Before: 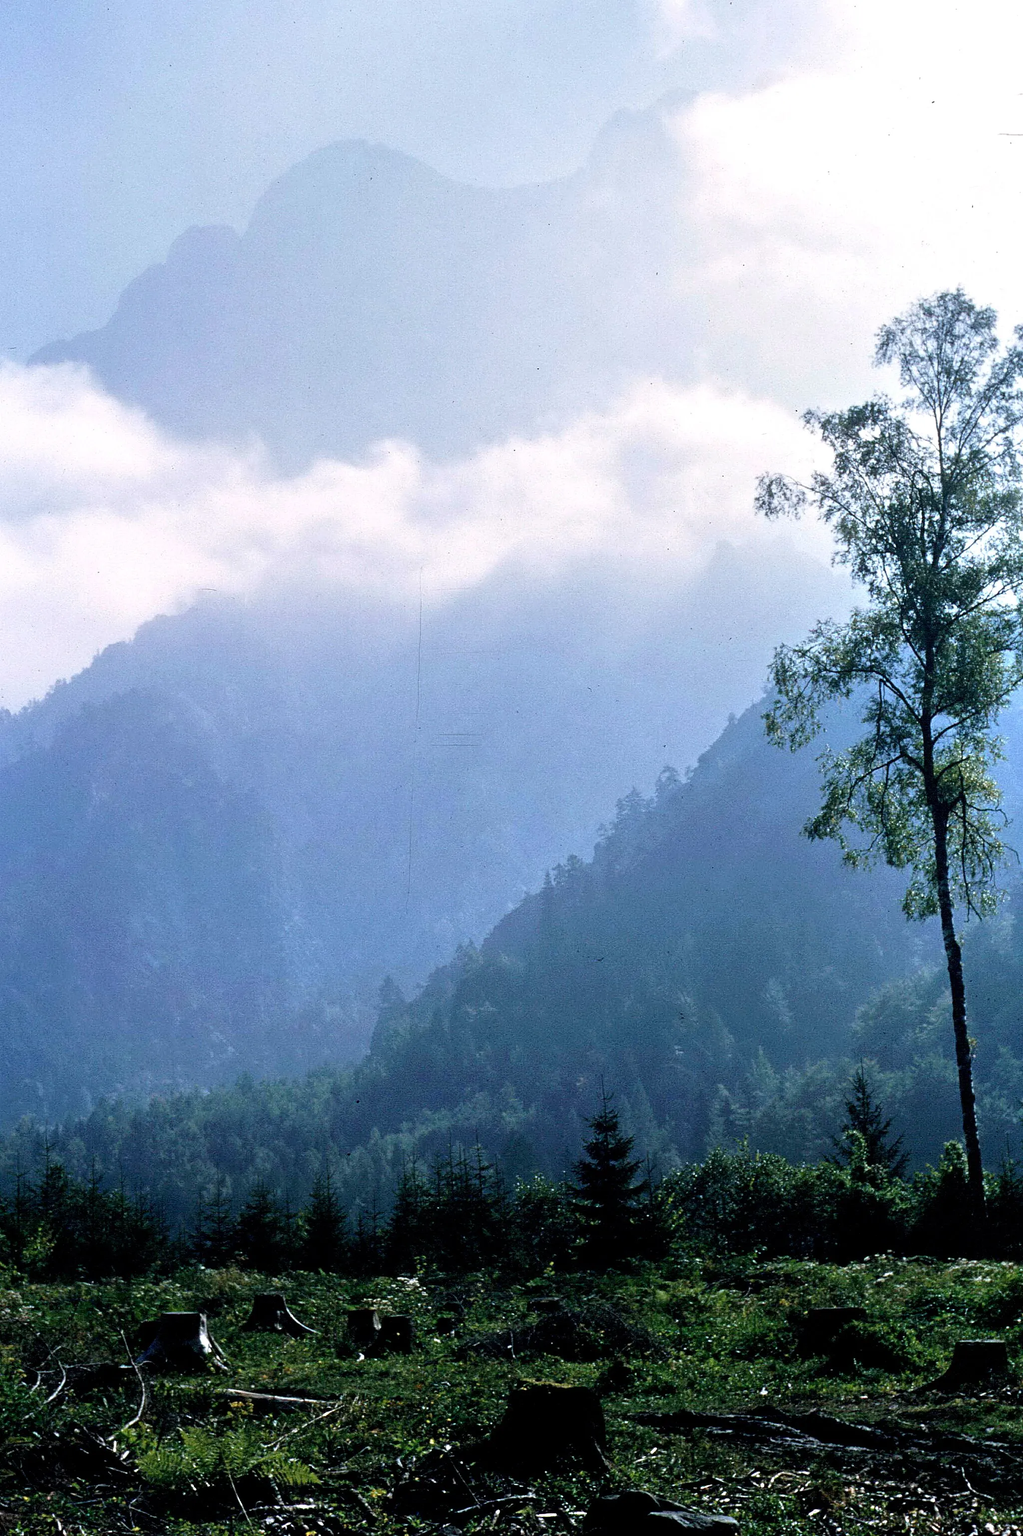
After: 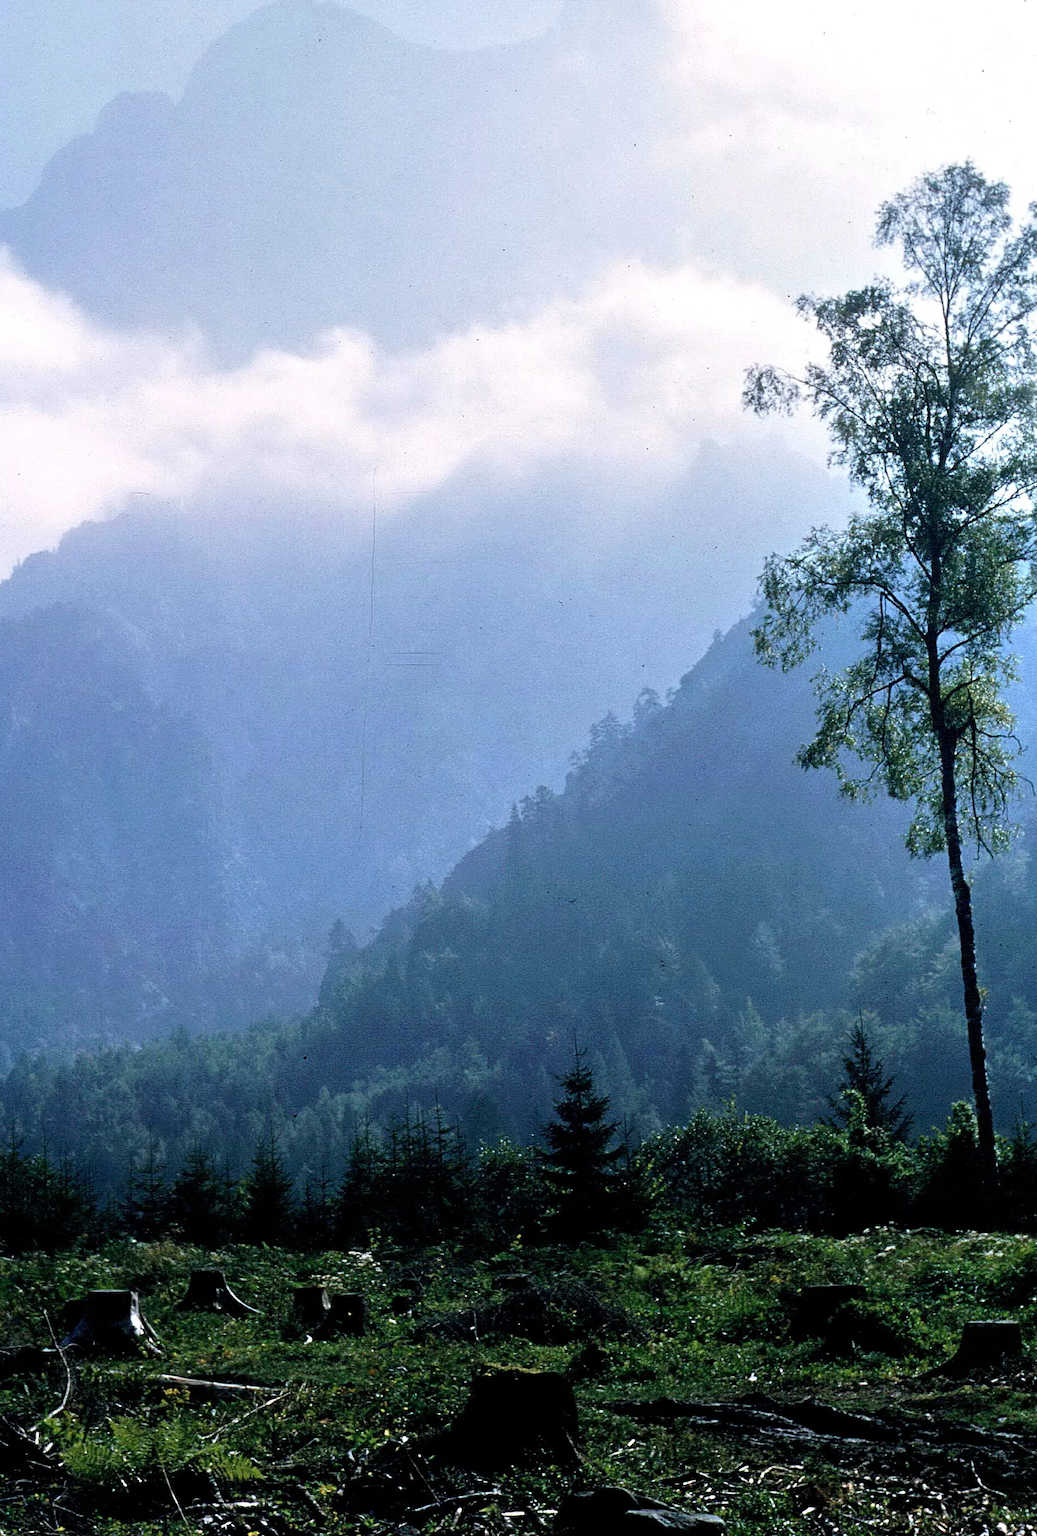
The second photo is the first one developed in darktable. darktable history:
crop and rotate: left 7.963%, top 9.276%
